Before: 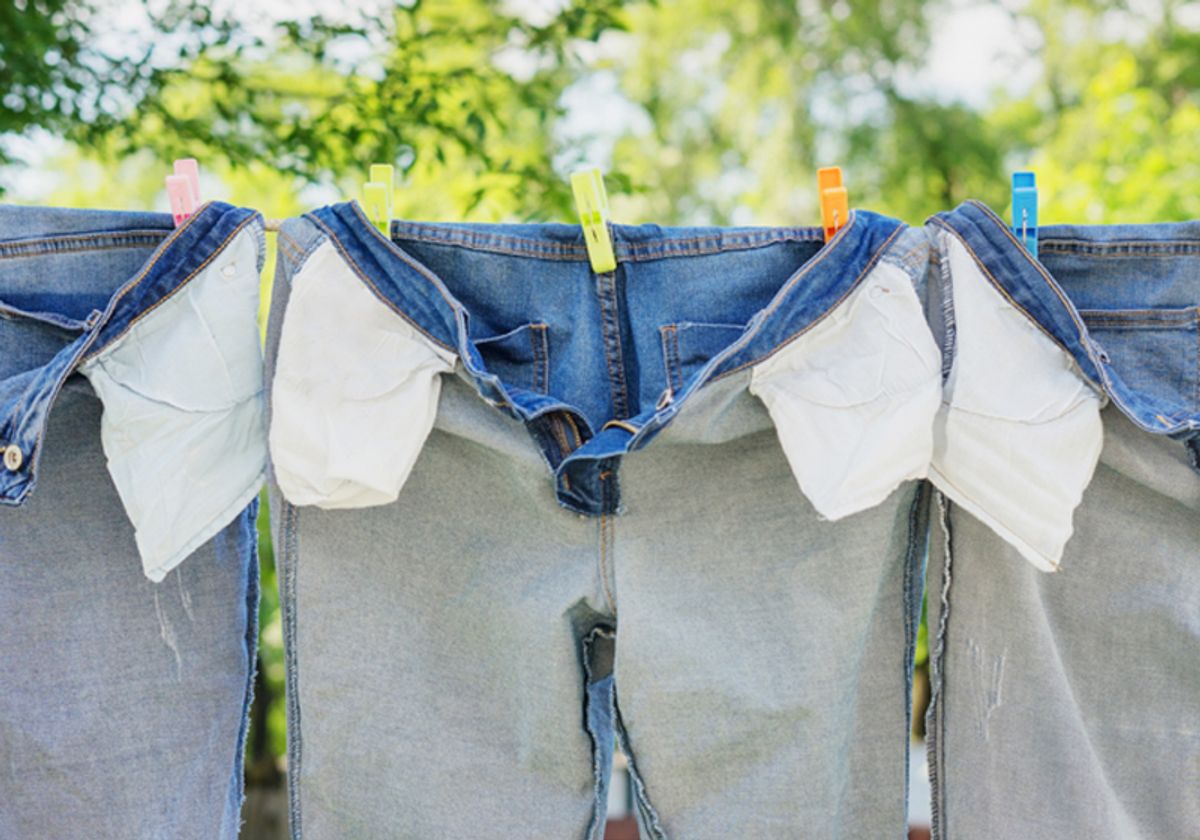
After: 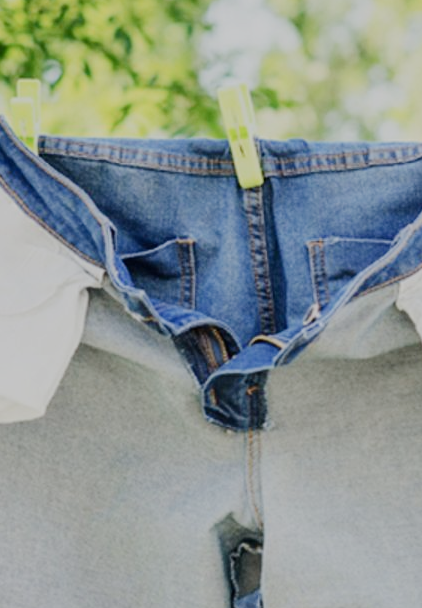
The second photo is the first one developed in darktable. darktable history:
crop and rotate: left 29.476%, top 10.214%, right 35.32%, bottom 17.333%
sigmoid: contrast 1.05, skew -0.15
tone equalizer: -8 EV -0.417 EV, -7 EV -0.389 EV, -6 EV -0.333 EV, -5 EV -0.222 EV, -3 EV 0.222 EV, -2 EV 0.333 EV, -1 EV 0.389 EV, +0 EV 0.417 EV, edges refinement/feathering 500, mask exposure compensation -1.57 EV, preserve details no
